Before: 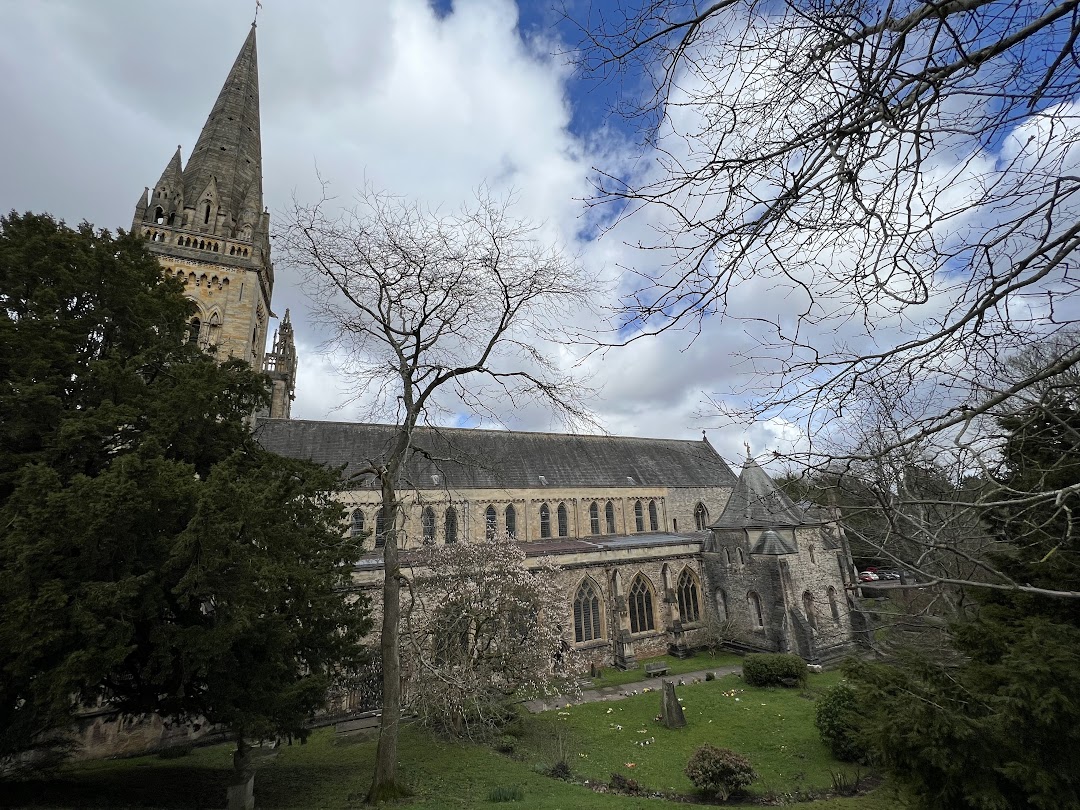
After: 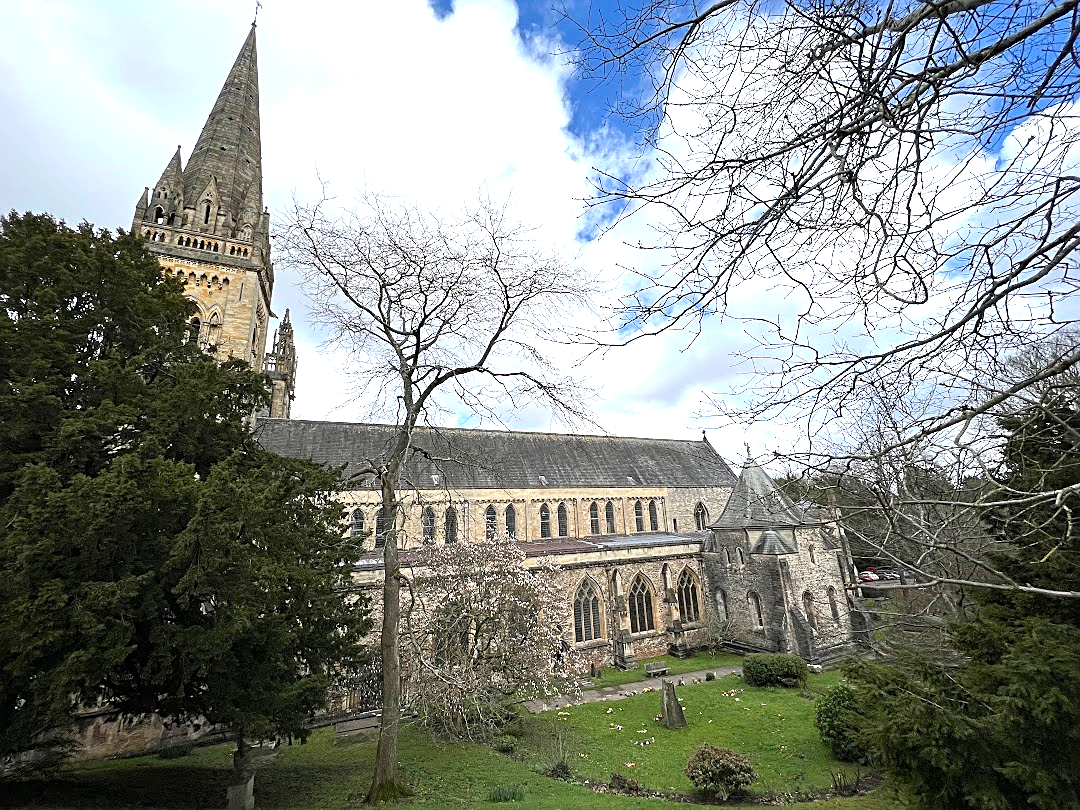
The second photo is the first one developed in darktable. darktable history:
exposure: exposure 1 EV, compensate highlight preservation false
shadows and highlights: radius 334.93, shadows 63.48, highlights 6.06, compress 87.7%, highlights color adjustment 39.73%, soften with gaussian
sharpen: on, module defaults
